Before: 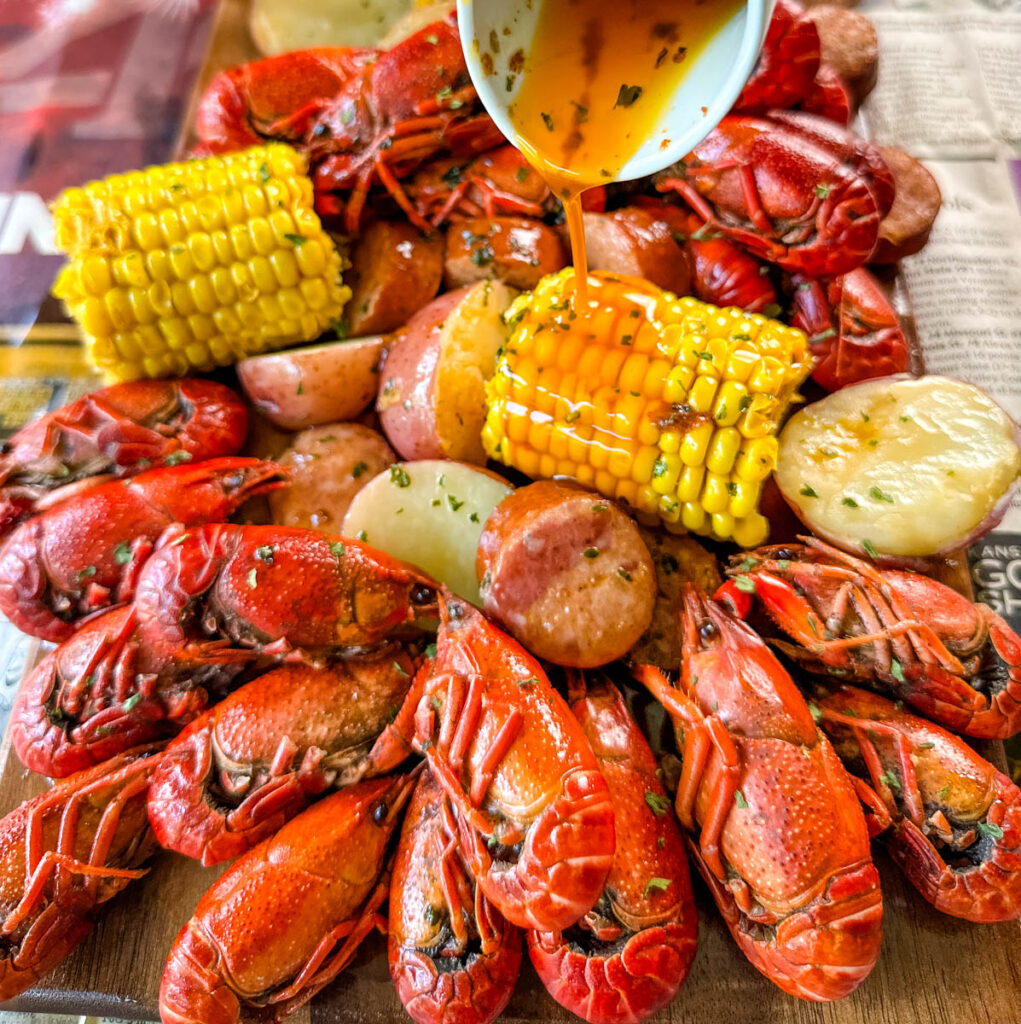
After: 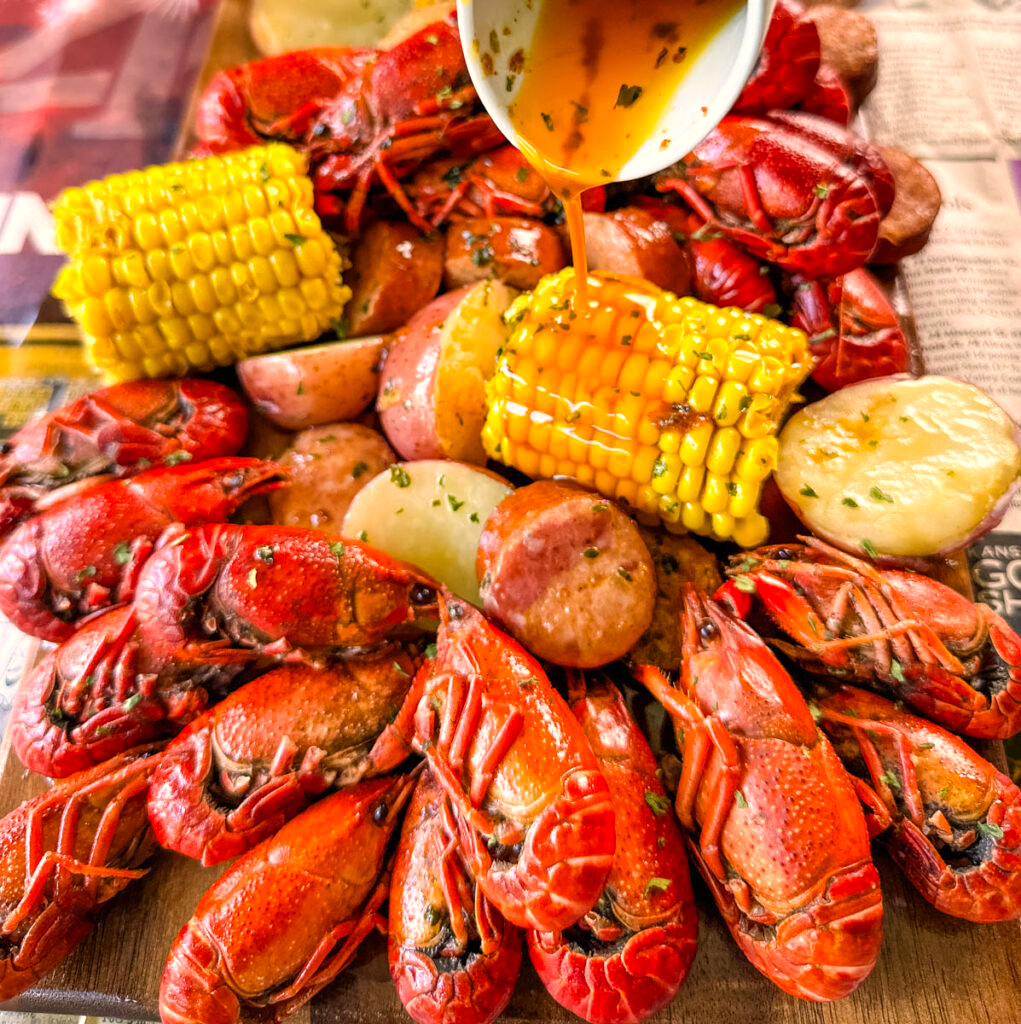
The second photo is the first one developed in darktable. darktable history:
exposure: exposure 0.154 EV, compensate highlight preservation false
color correction: highlights a* 11.4, highlights b* 11.86
